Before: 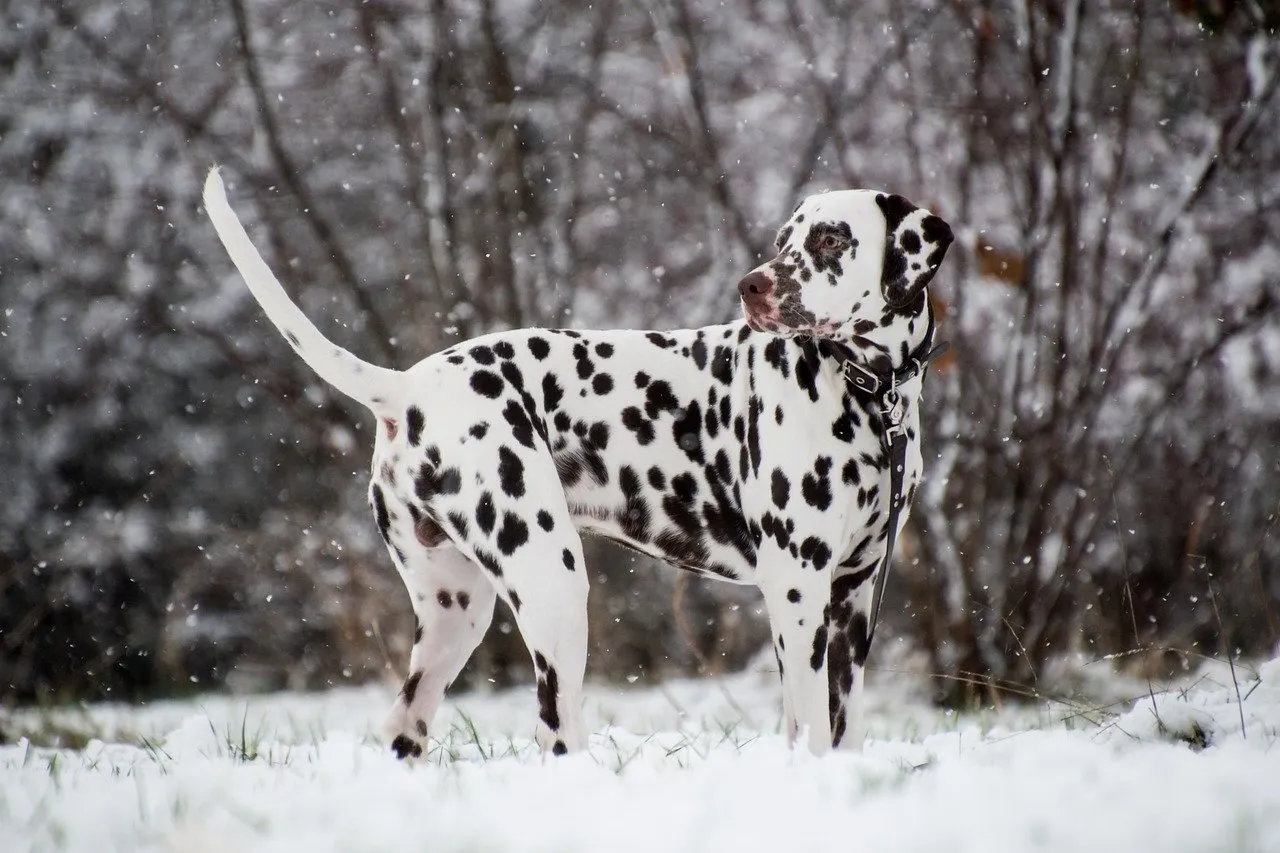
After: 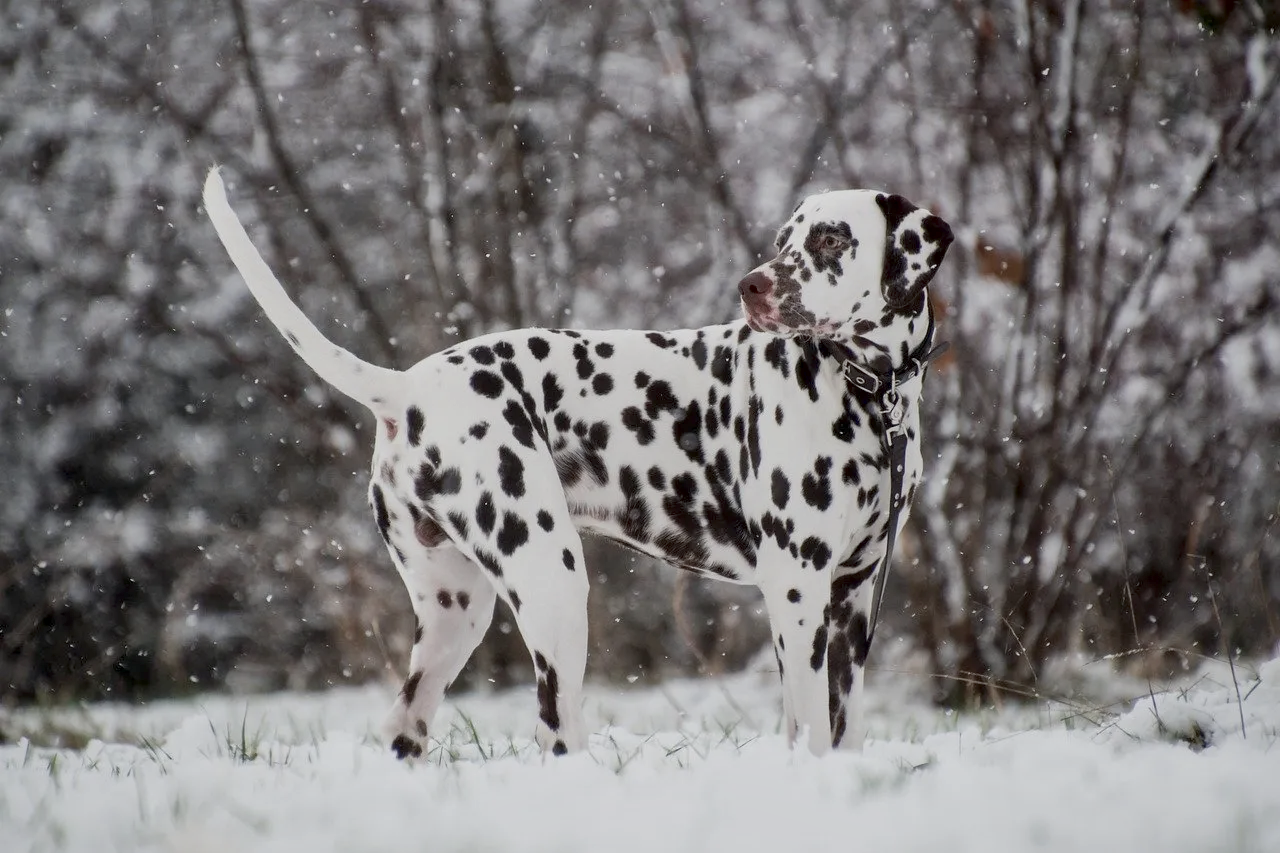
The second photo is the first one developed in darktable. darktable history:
color balance rgb: perceptual saturation grading › global saturation -27.94%, hue shift -2.27°, contrast -21.26%
local contrast: mode bilateral grid, contrast 20, coarseness 50, detail 141%, midtone range 0.2
